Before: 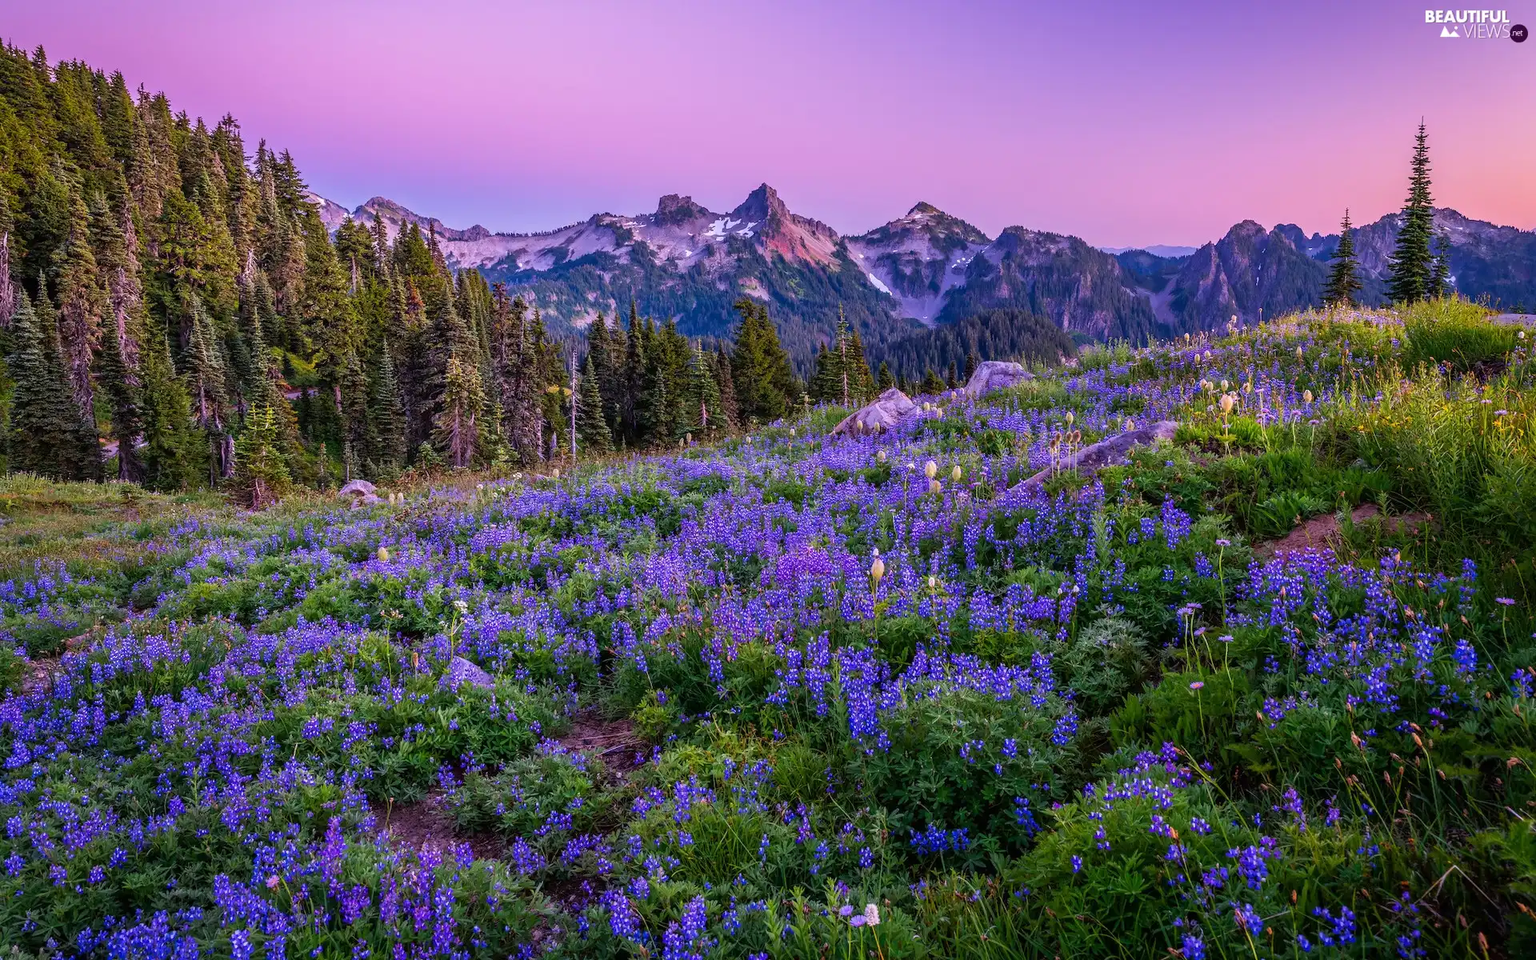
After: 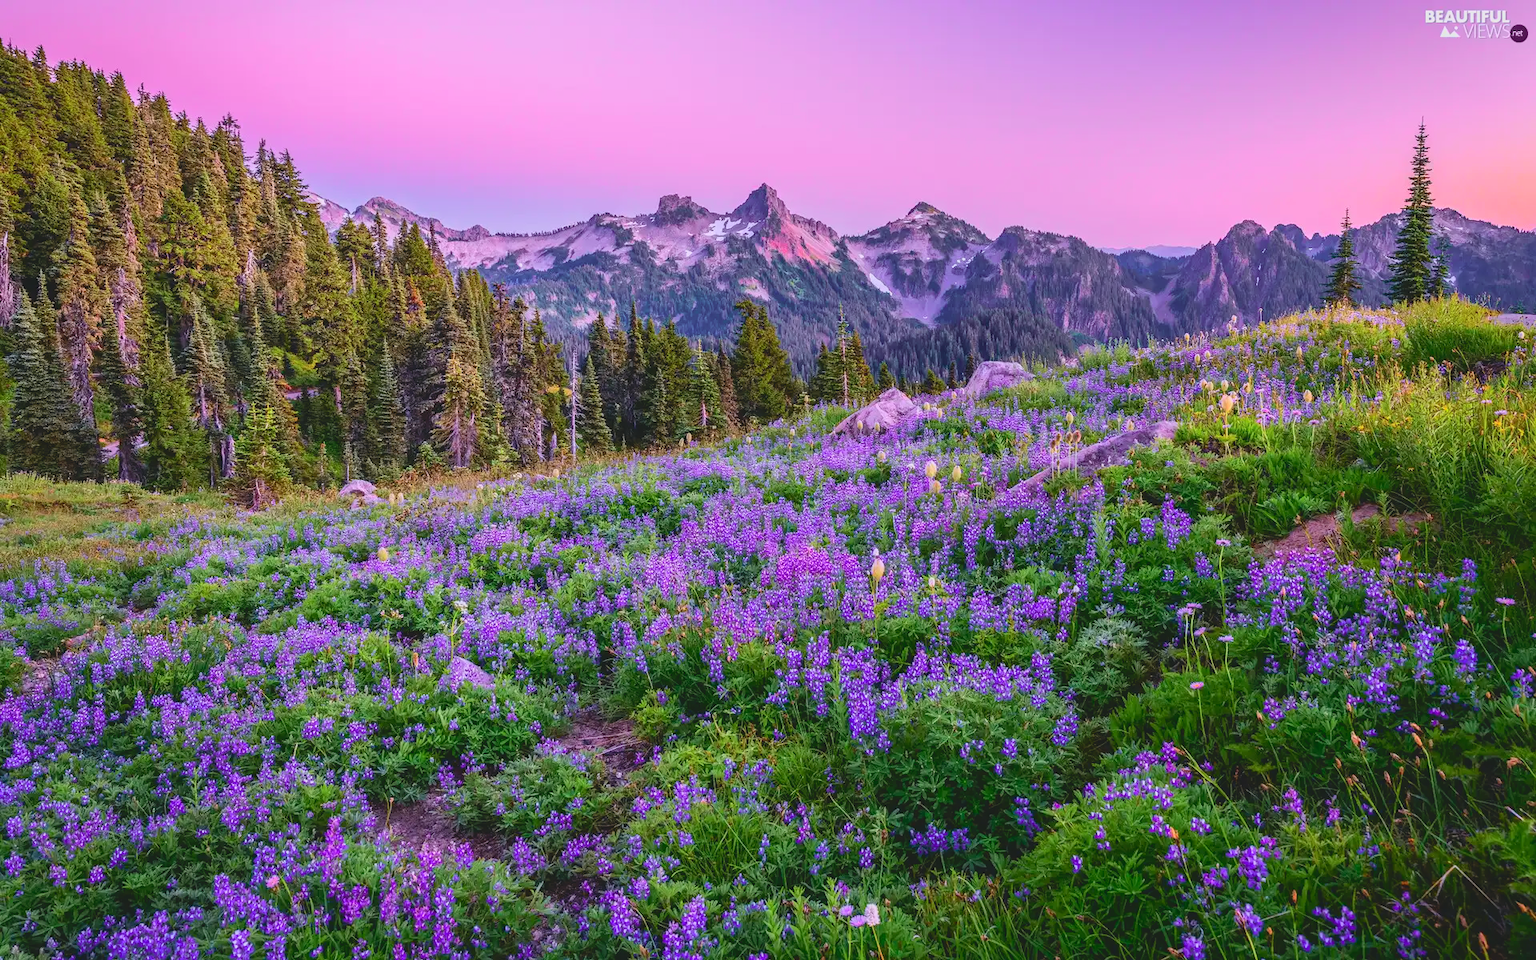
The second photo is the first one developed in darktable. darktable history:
tone curve: curves: ch0 [(0, 0) (0.114, 0.083) (0.291, 0.3) (0.447, 0.535) (0.602, 0.712) (0.772, 0.864) (0.999, 0.978)]; ch1 [(0, 0) (0.389, 0.352) (0.458, 0.433) (0.486, 0.474) (0.509, 0.505) (0.535, 0.541) (0.555, 0.557) (0.677, 0.724) (1, 1)]; ch2 [(0, 0) (0.369, 0.388) (0.449, 0.431) (0.501, 0.5) (0.528, 0.552) (0.561, 0.596) (0.697, 0.721) (1, 1)], color space Lab, independent channels, preserve colors none
contrast brightness saturation: contrast -0.273
